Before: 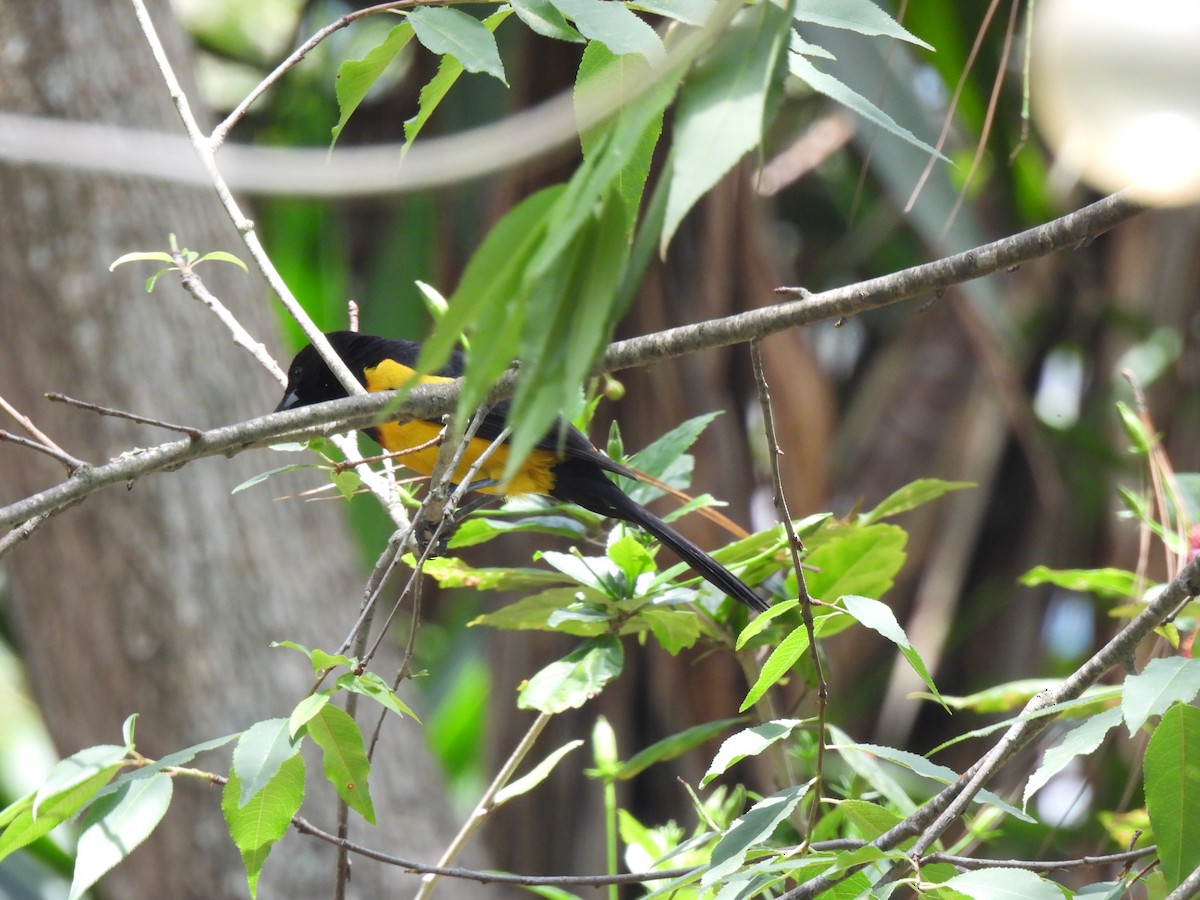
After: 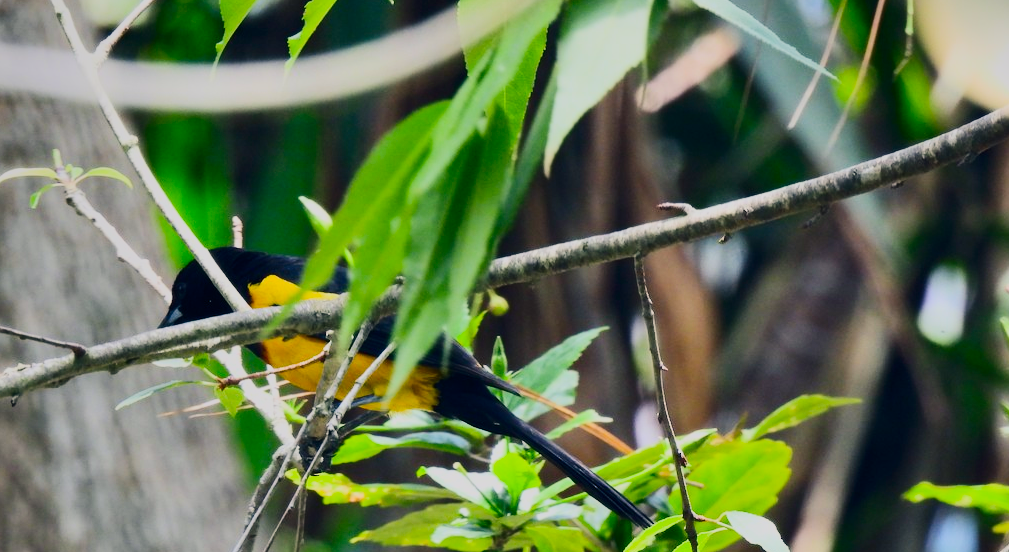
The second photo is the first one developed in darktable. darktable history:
color balance rgb: shadows lift › chroma 5.707%, shadows lift › hue 238.21°, highlights gain › chroma 0.19%, highlights gain › hue 330.15°, global offset › chroma 0.094%, global offset › hue 253.49°, perceptual saturation grading › global saturation 19.846%, global vibrance 19.467%
shadows and highlights: shadows 80, white point adjustment -9.03, highlights -61.21, soften with gaussian
contrast brightness saturation: contrast 0.399, brightness 0.096, saturation 0.213
crop and rotate: left 9.704%, top 9.428%, right 6.209%, bottom 29.22%
filmic rgb: black relative exposure -7.23 EV, white relative exposure 5.39 EV, threshold 5.94 EV, hardness 3.02, enable highlight reconstruction true
